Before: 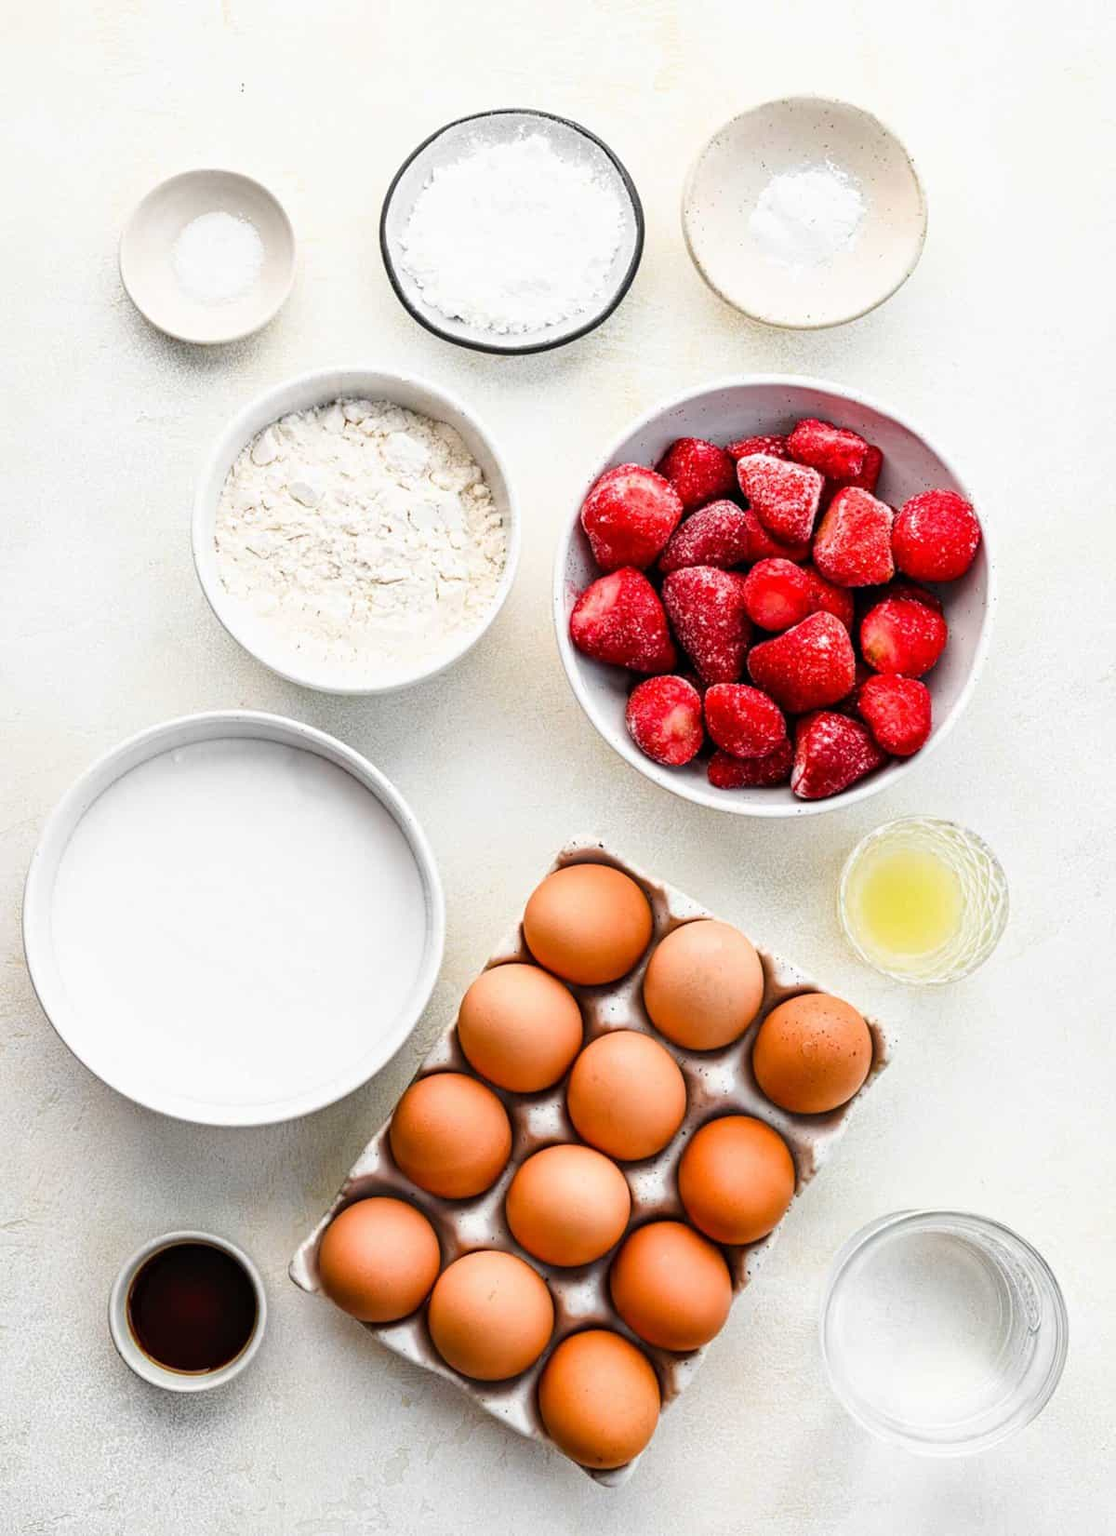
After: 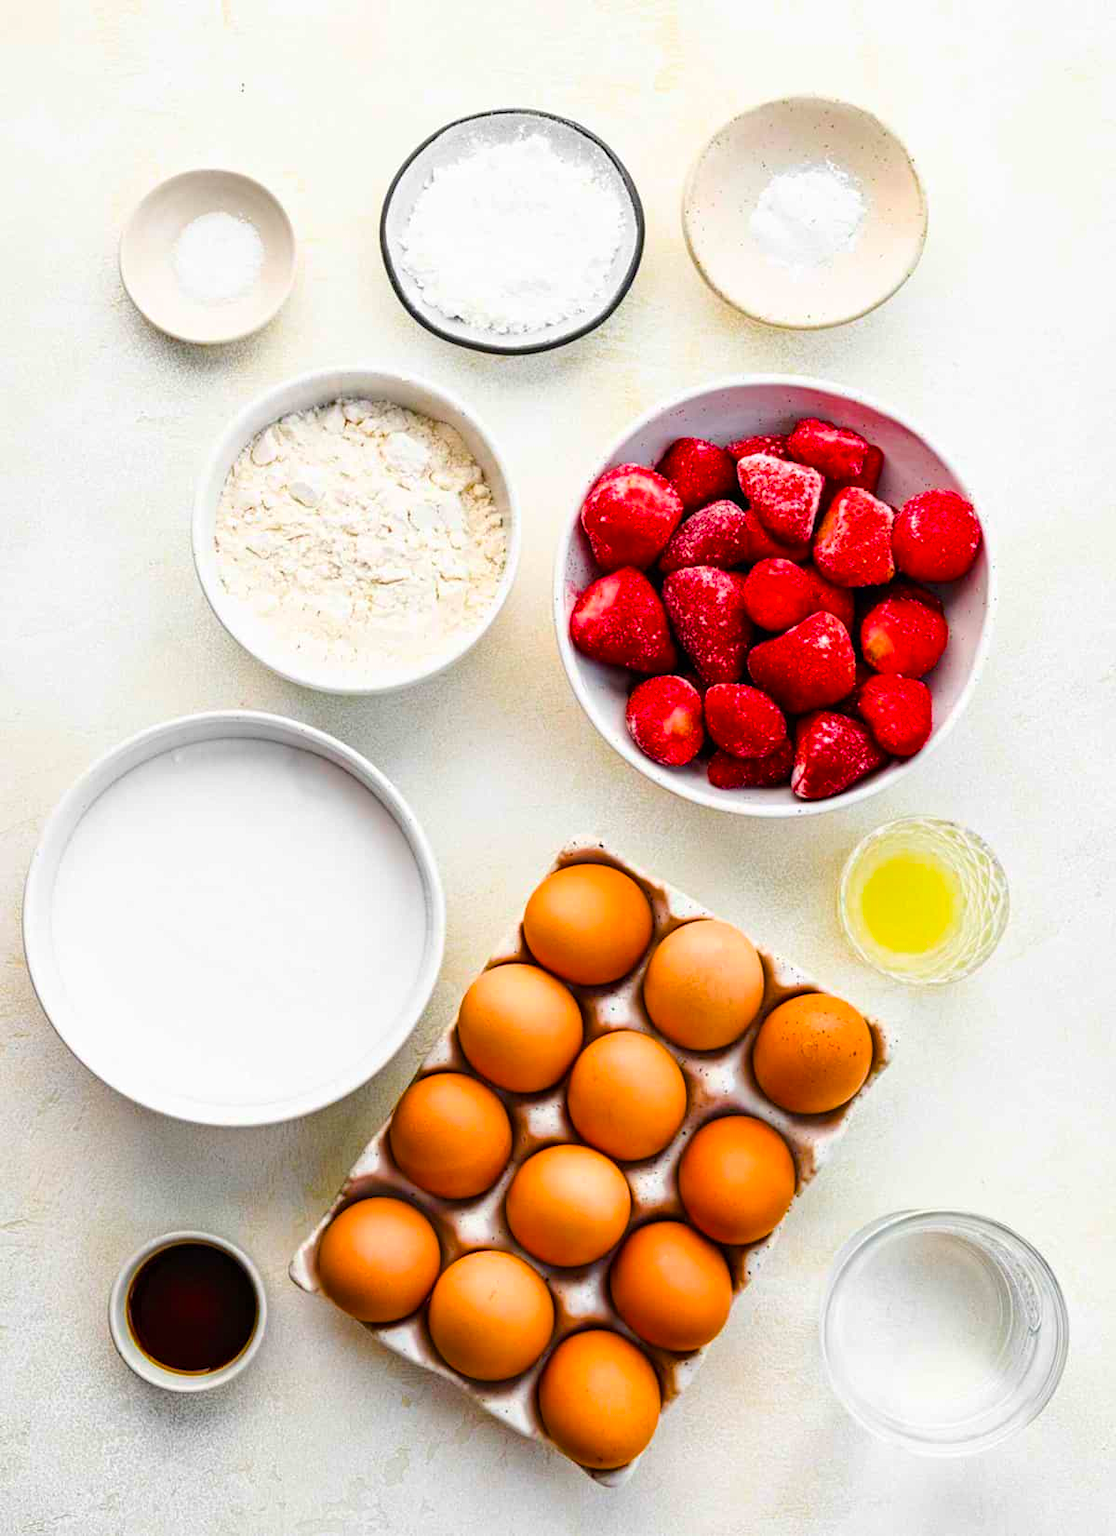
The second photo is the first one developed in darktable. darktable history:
tone equalizer: edges refinement/feathering 500, mask exposure compensation -1.57 EV, preserve details no
color balance rgb: linear chroma grading › mid-tones 7.219%, perceptual saturation grading › global saturation 29.661%, global vibrance 50.386%
